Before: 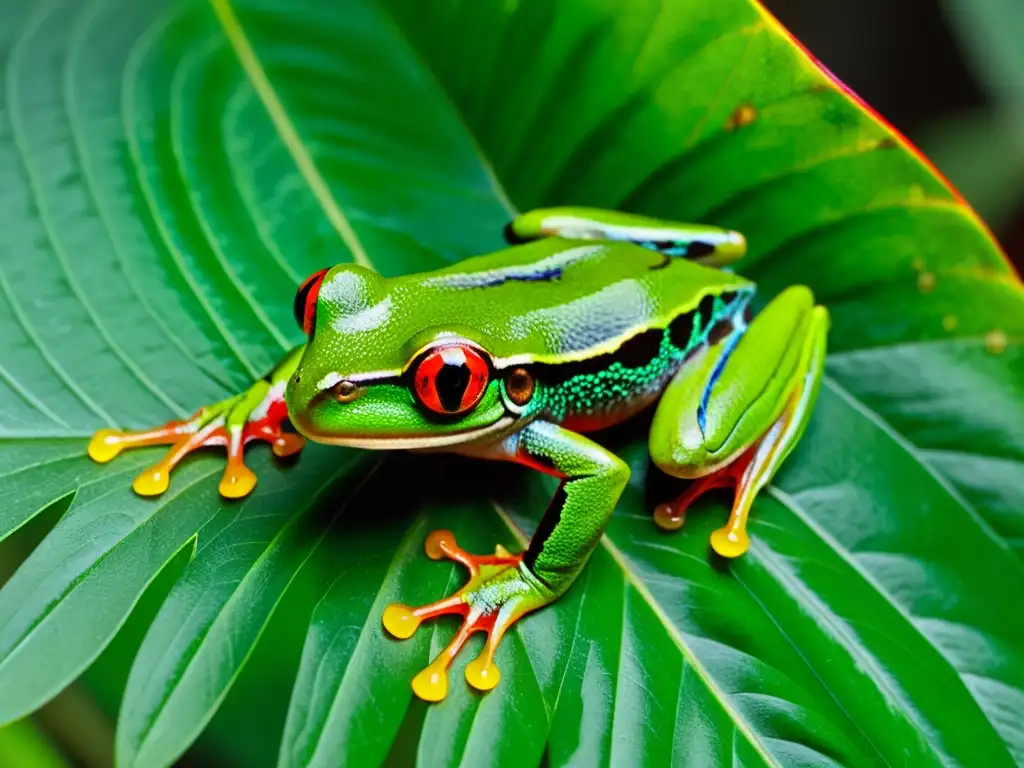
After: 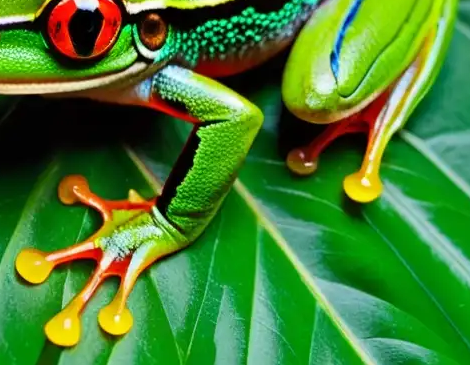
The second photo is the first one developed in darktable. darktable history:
crop: left 35.879%, top 46.26%, right 18.199%, bottom 6.2%
